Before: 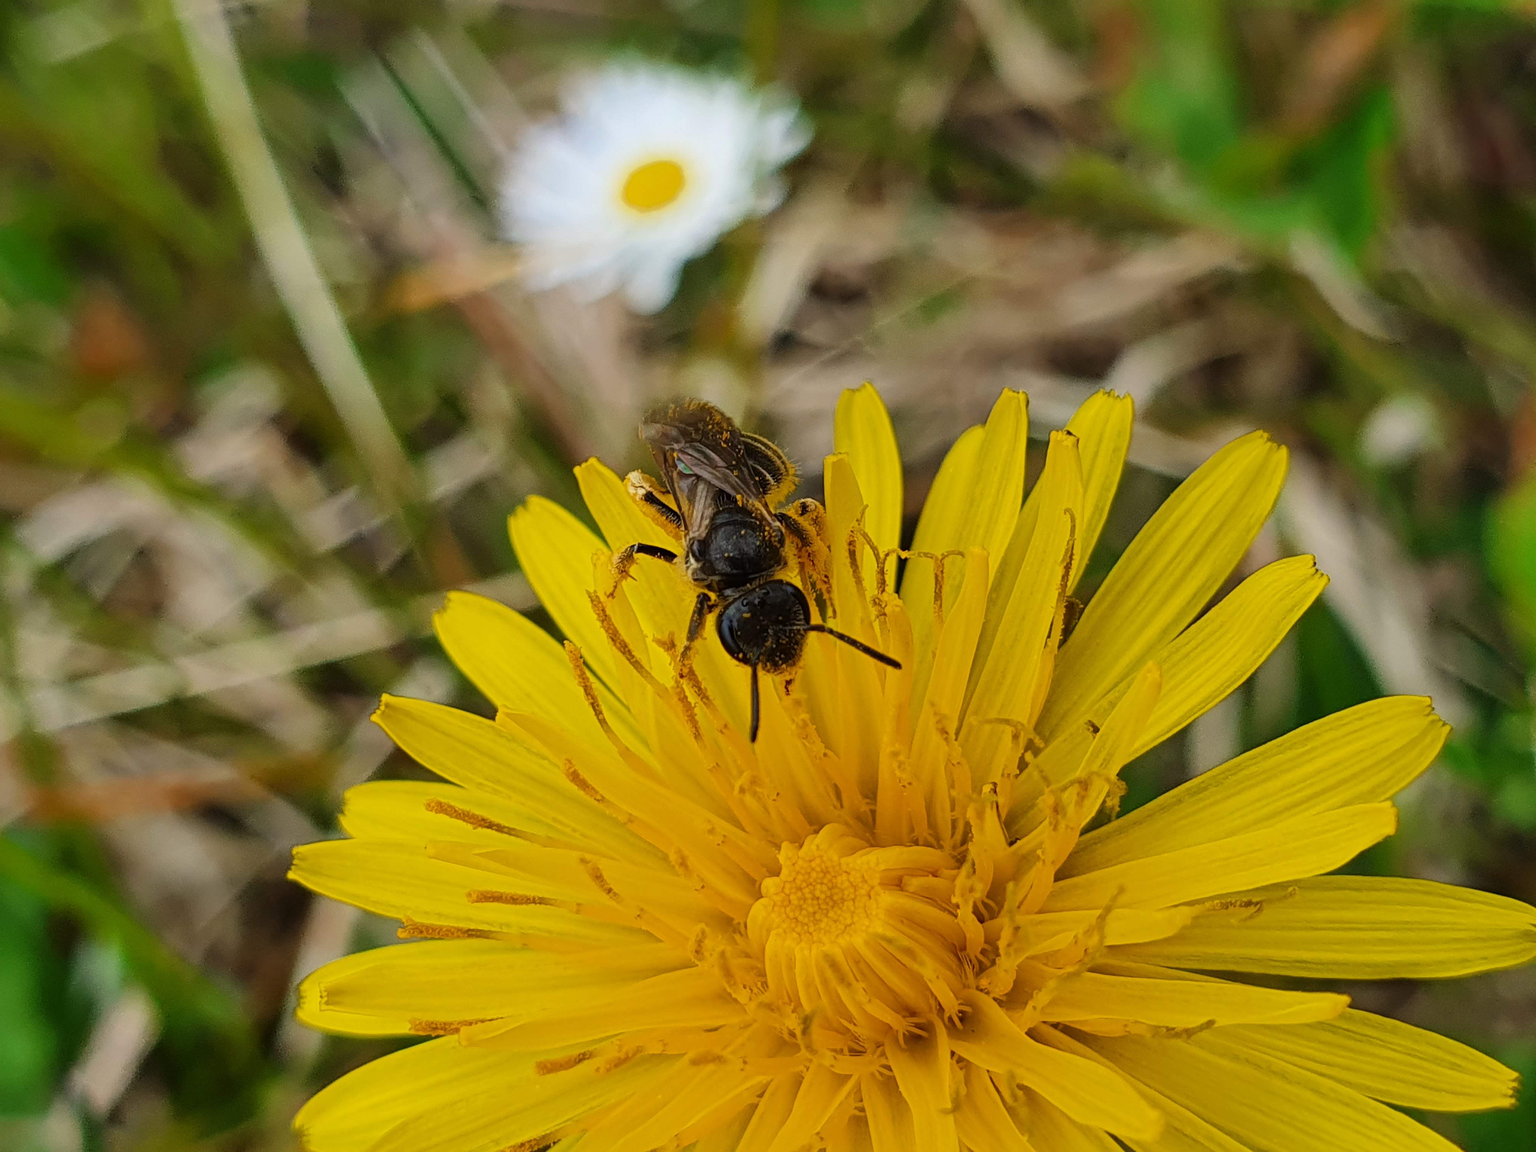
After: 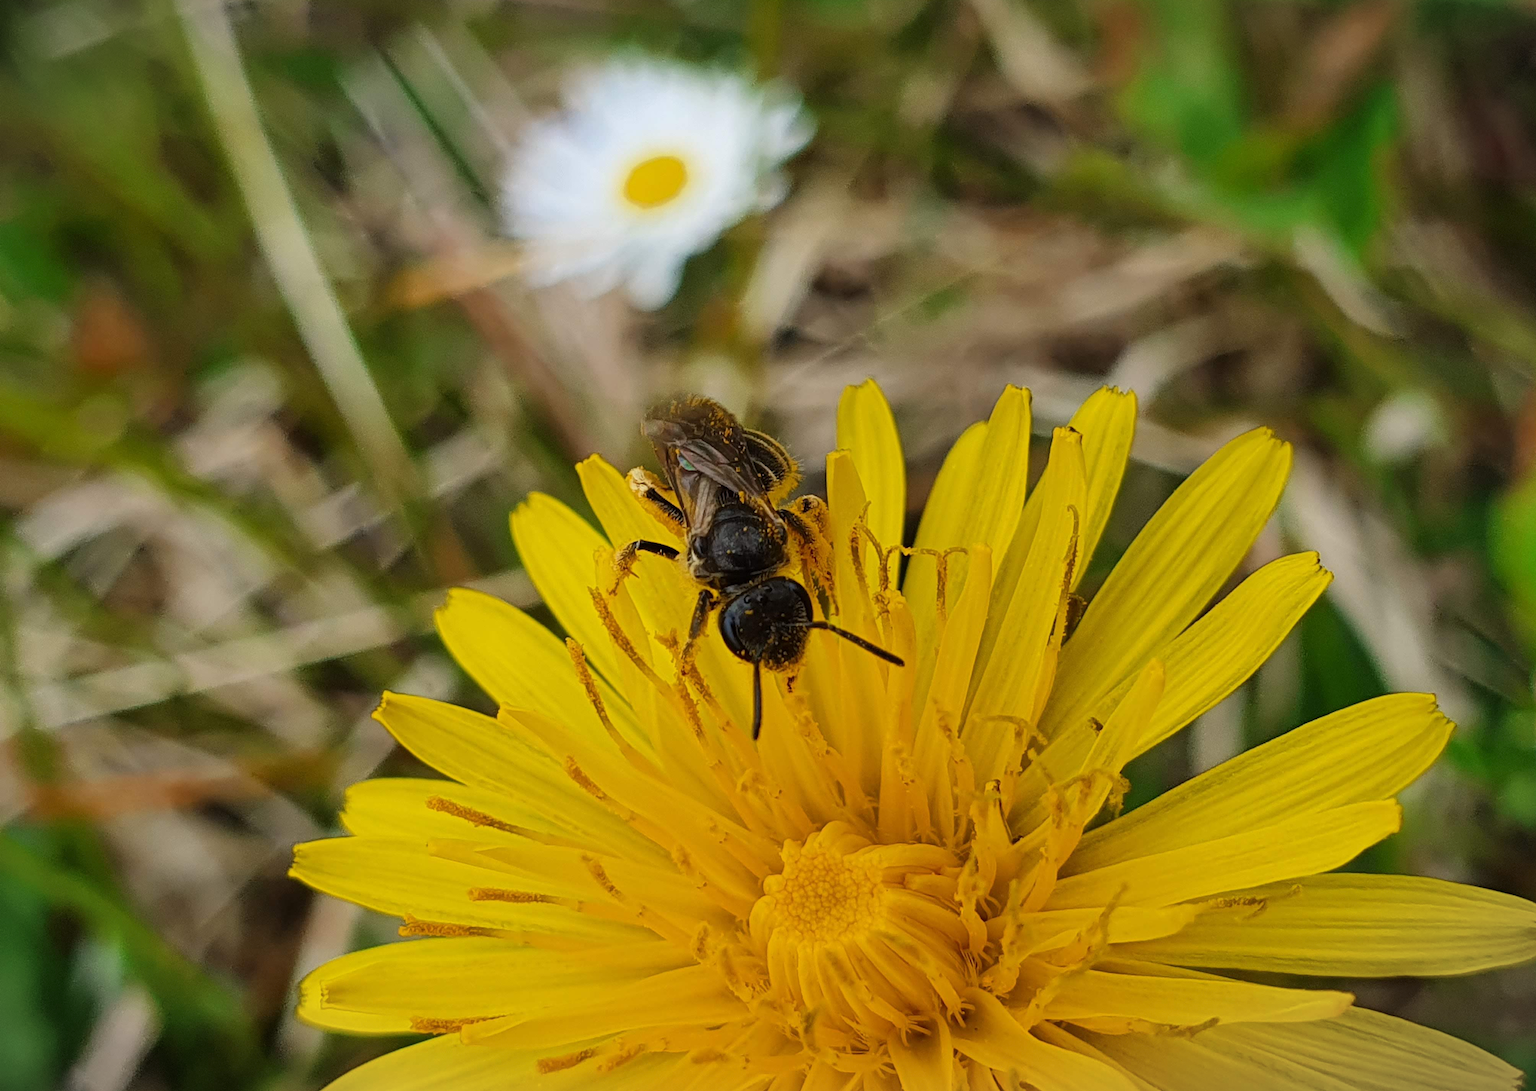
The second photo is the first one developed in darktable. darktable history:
crop: top 0.448%, right 0.264%, bottom 5.045%
vignetting: fall-off start 100%, brightness -0.406, saturation -0.3, width/height ratio 1.324, dithering 8-bit output, unbound false
